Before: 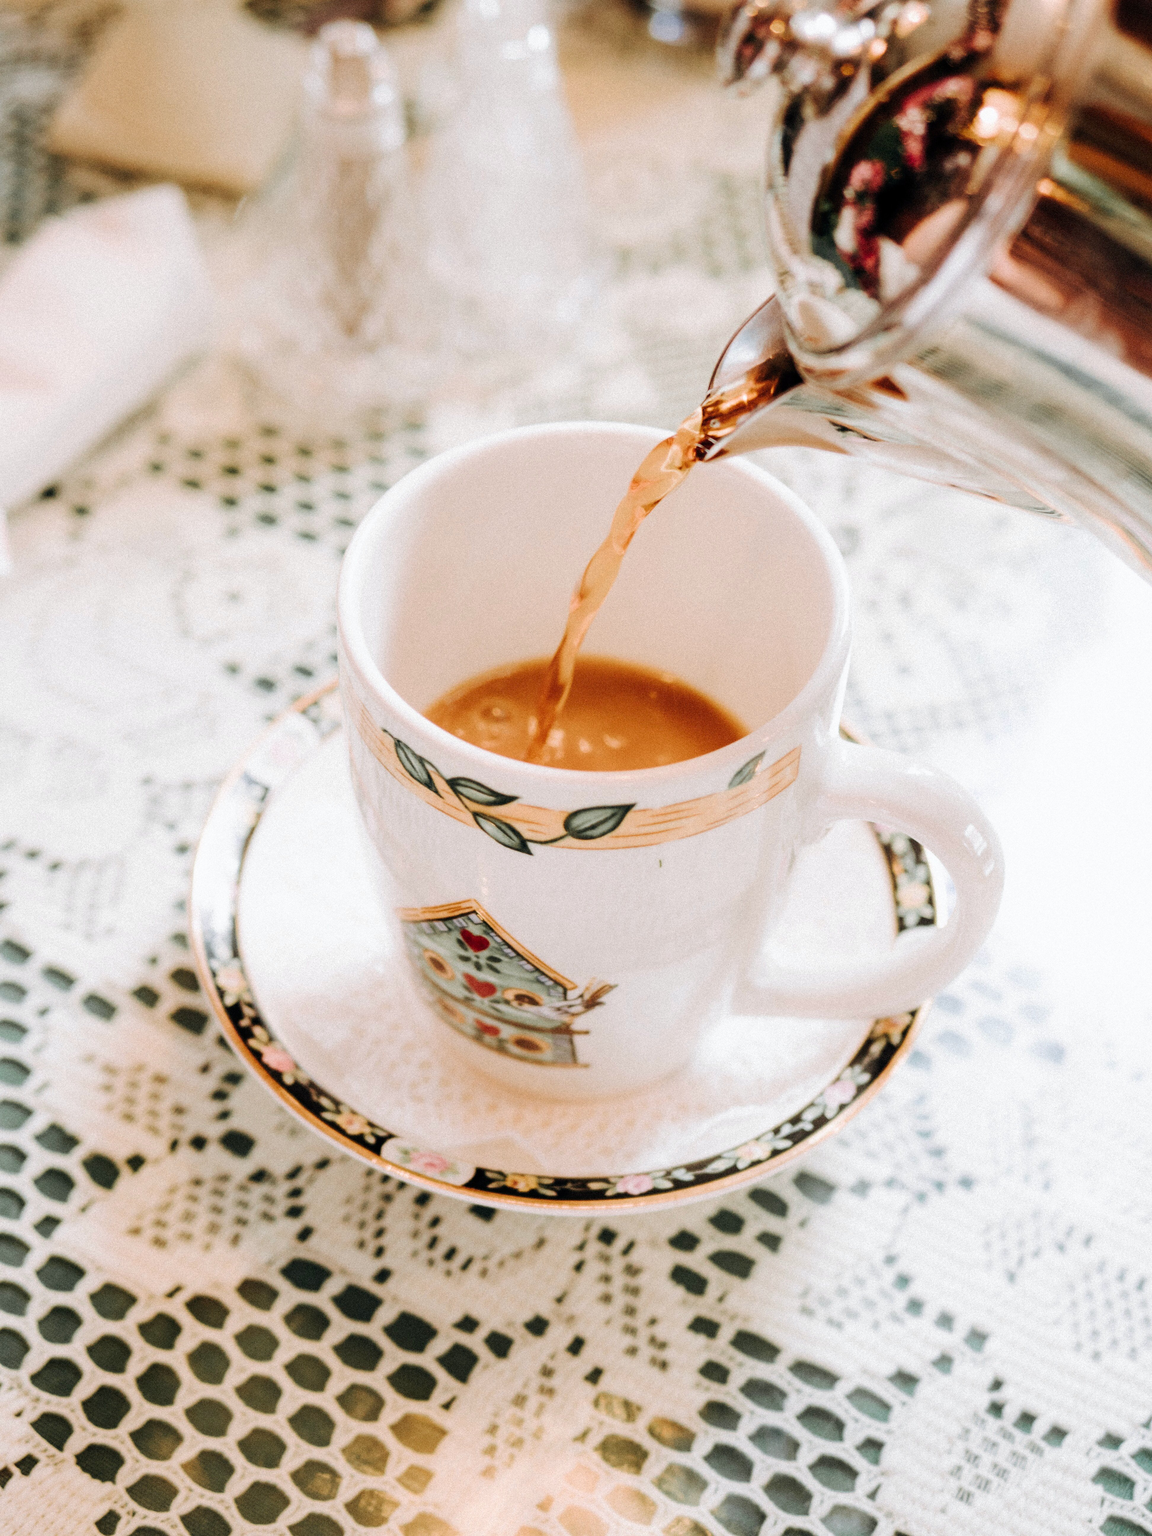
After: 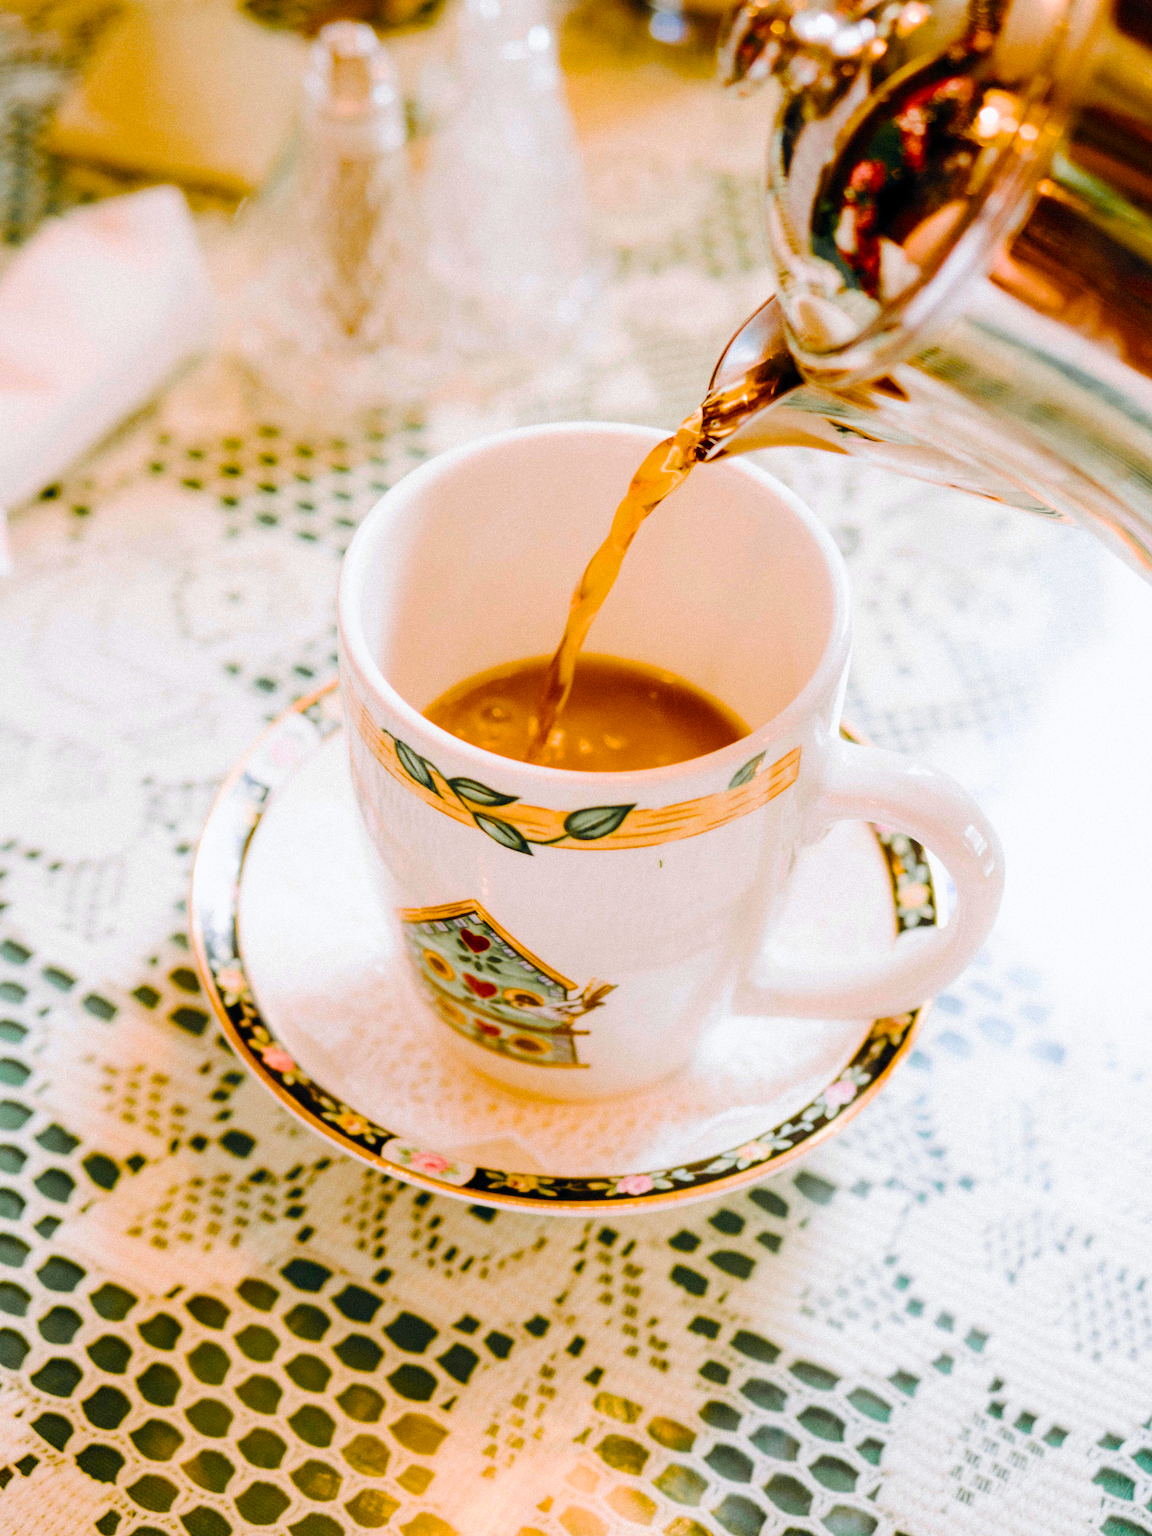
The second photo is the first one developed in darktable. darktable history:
color balance rgb: perceptual saturation grading › global saturation 64.693%, perceptual saturation grading › highlights 59.066%, perceptual saturation grading › mid-tones 49.484%, perceptual saturation grading › shadows 50.154%
